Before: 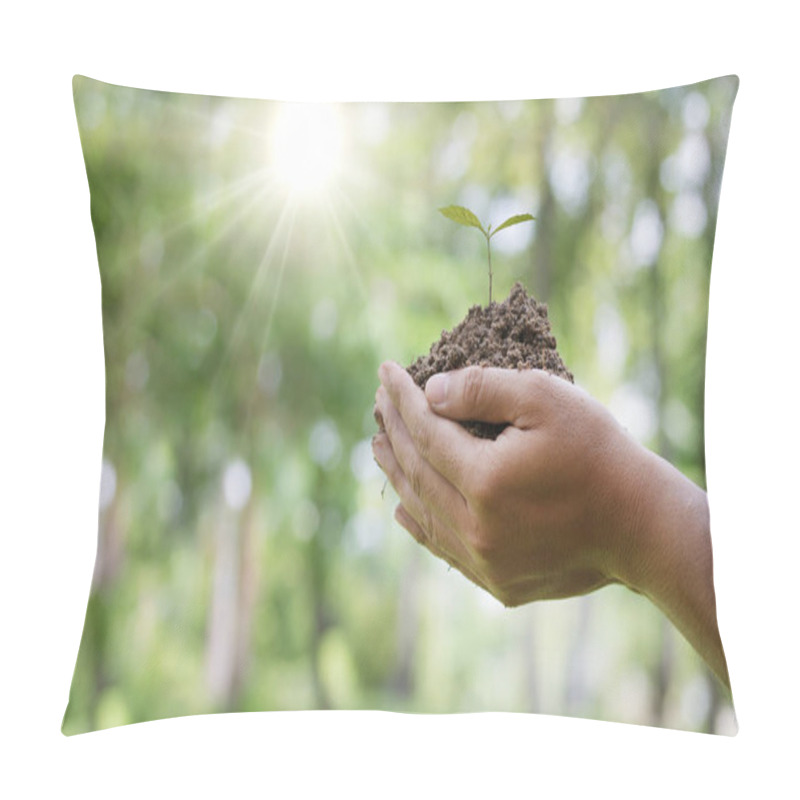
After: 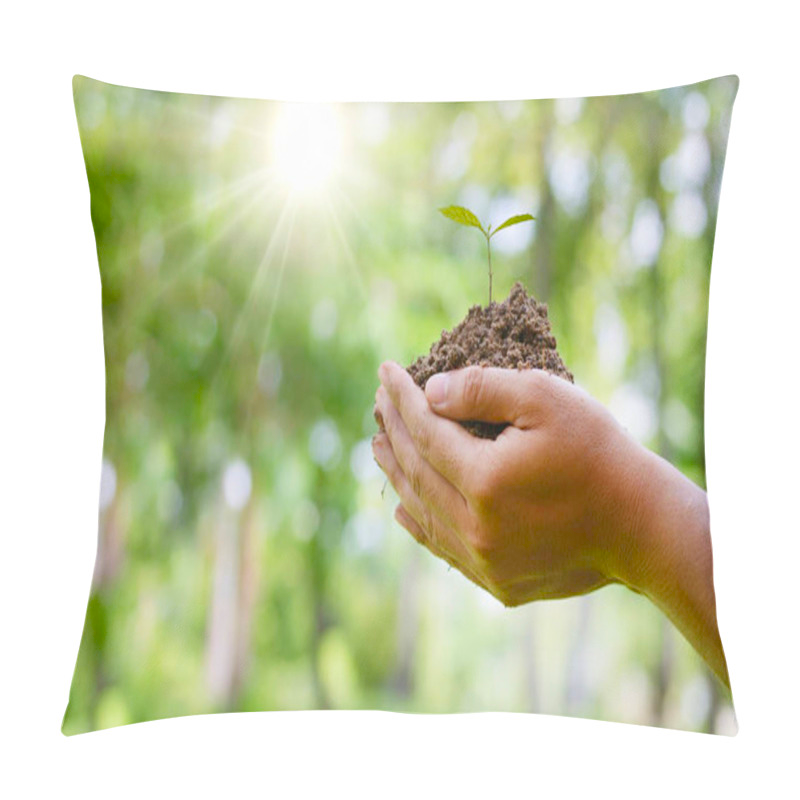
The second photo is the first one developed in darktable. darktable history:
color balance rgb: linear chroma grading › global chroma 25.406%, perceptual saturation grading › global saturation 0.015%, perceptual saturation grading › mid-tones 6.21%, perceptual saturation grading › shadows 71.478%
contrast brightness saturation: contrast 0.099, brightness 0.026, saturation 0.089
